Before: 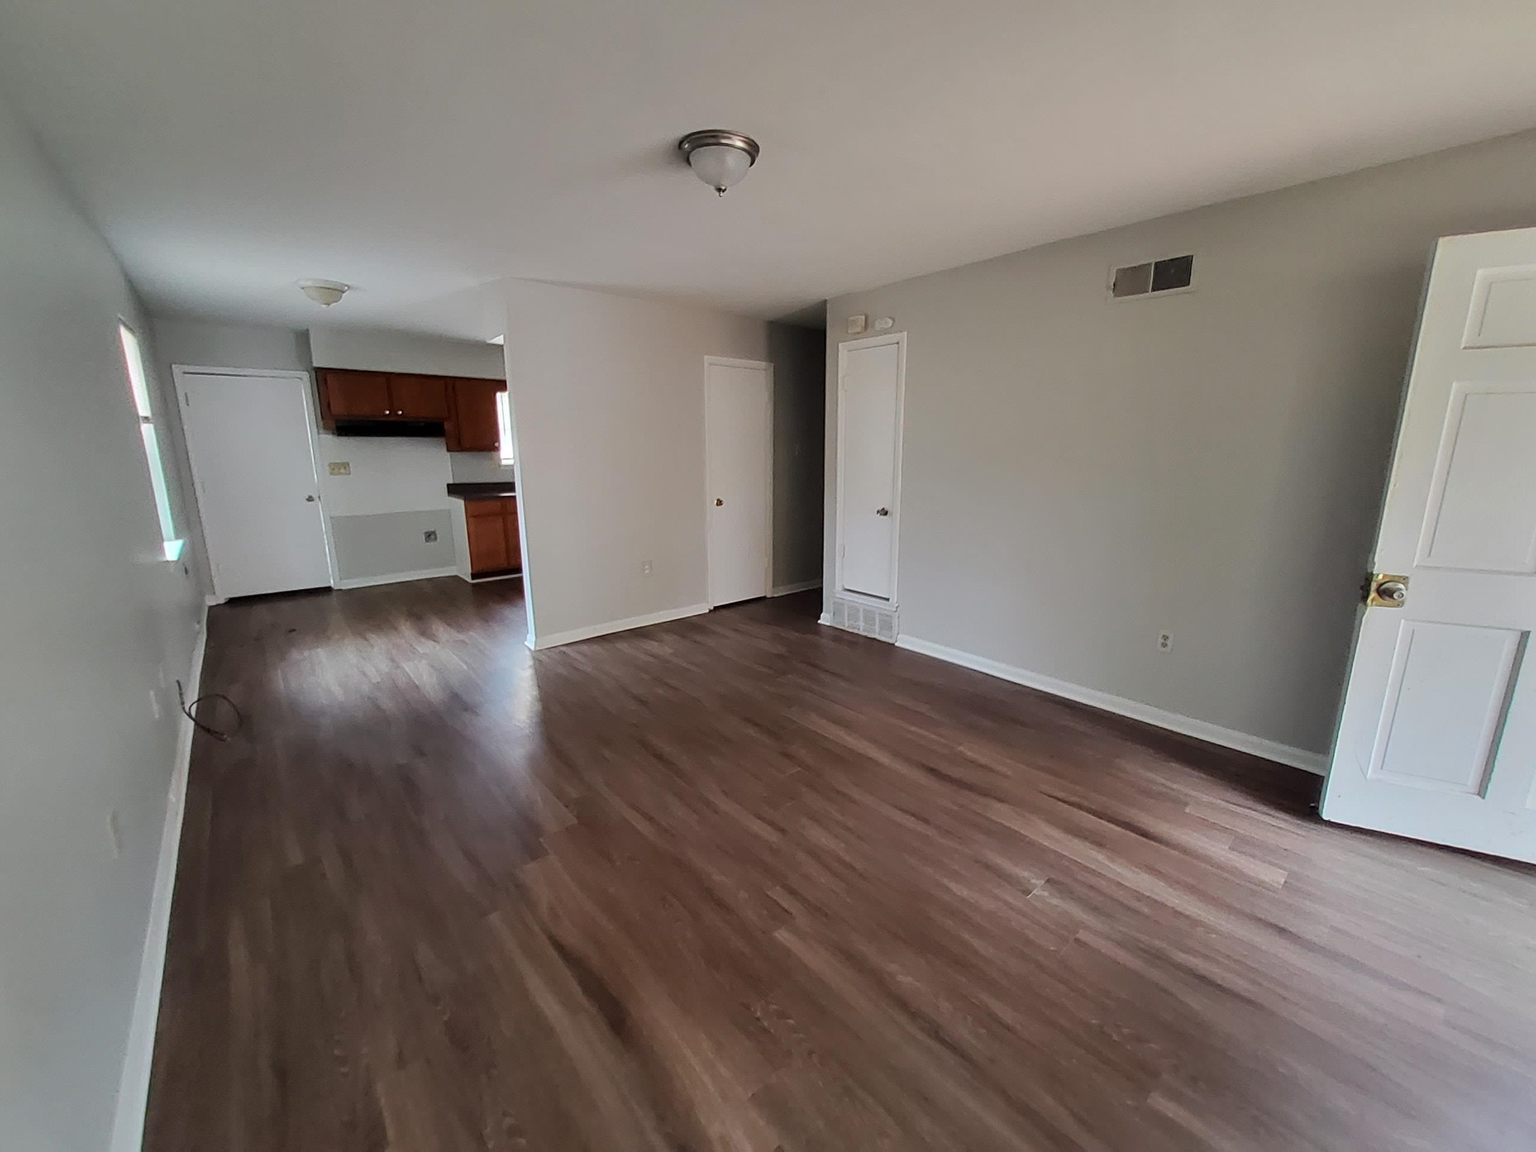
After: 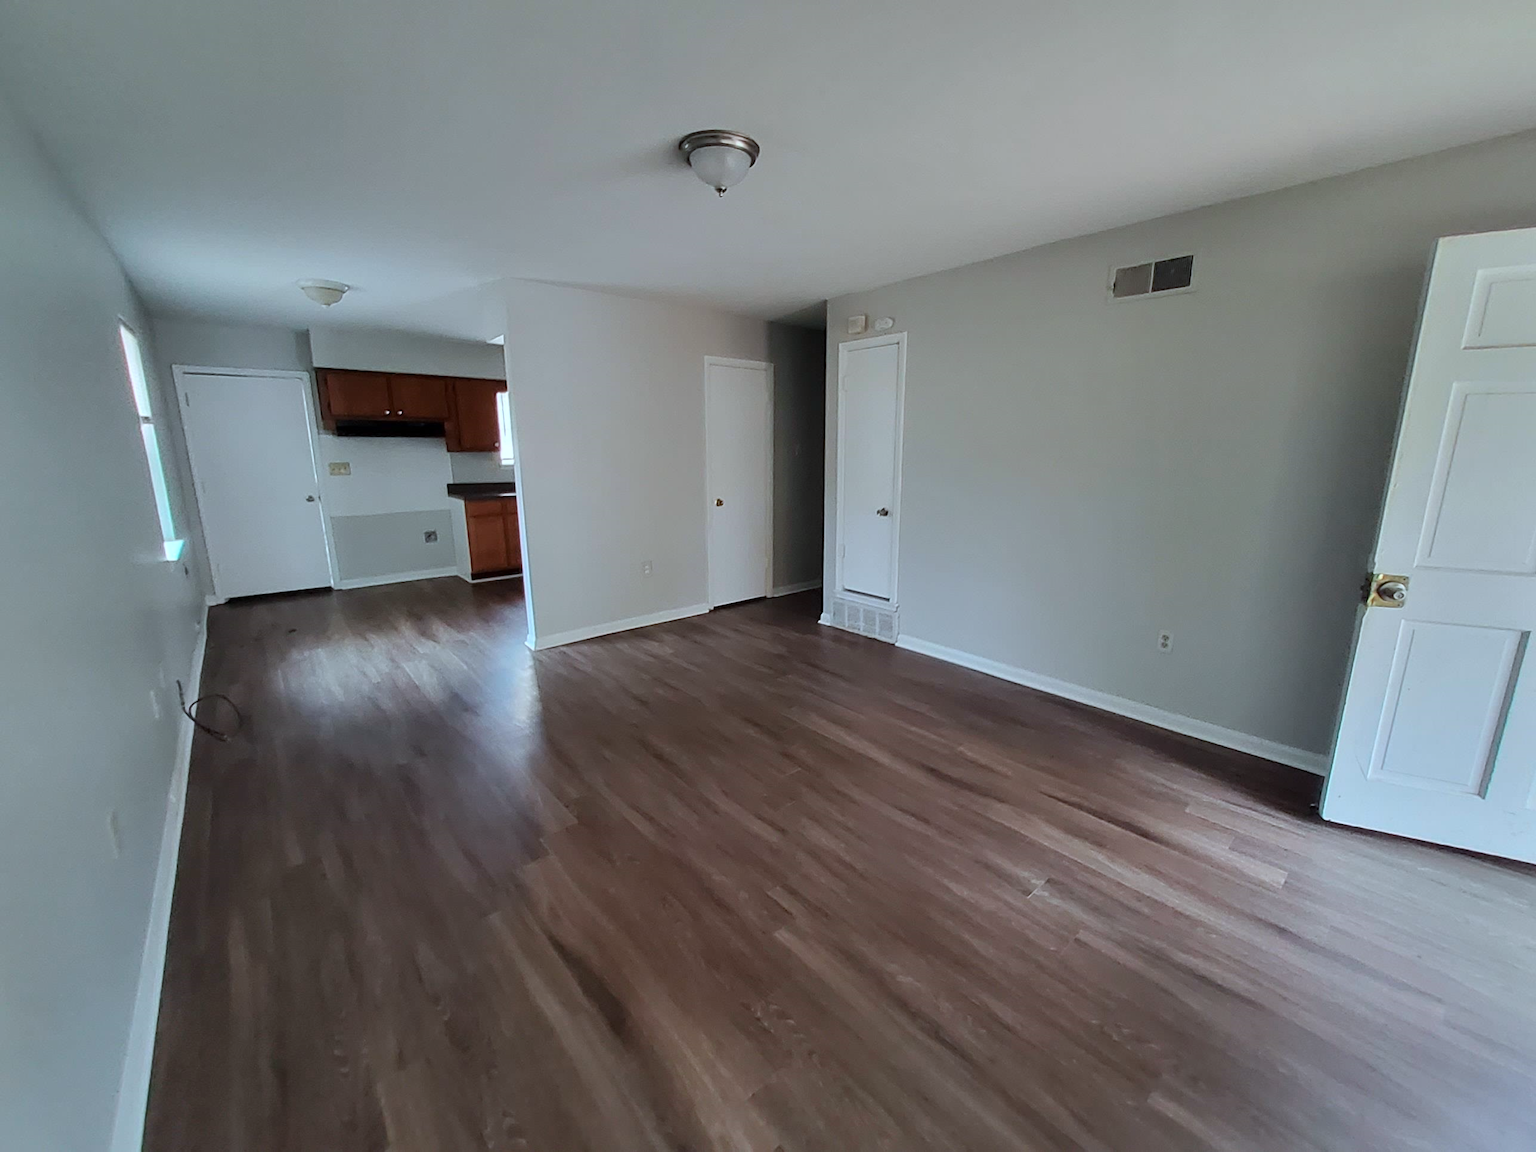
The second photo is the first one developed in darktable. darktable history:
color calibration: illuminant Planckian (black body), x 0.368, y 0.361, temperature 4278.15 K
